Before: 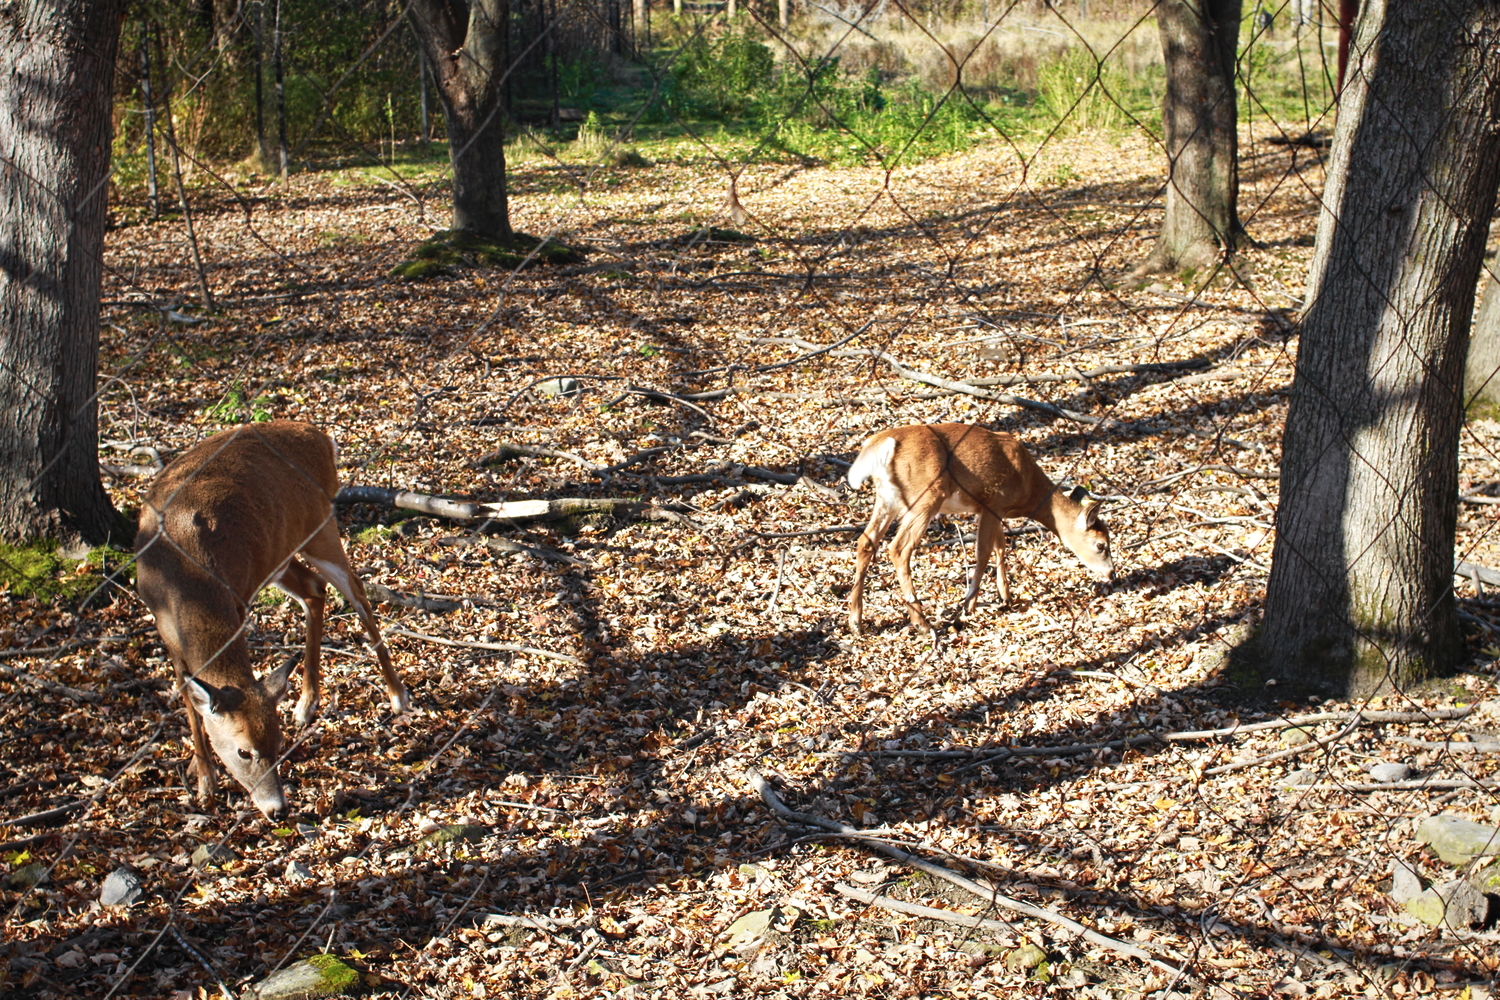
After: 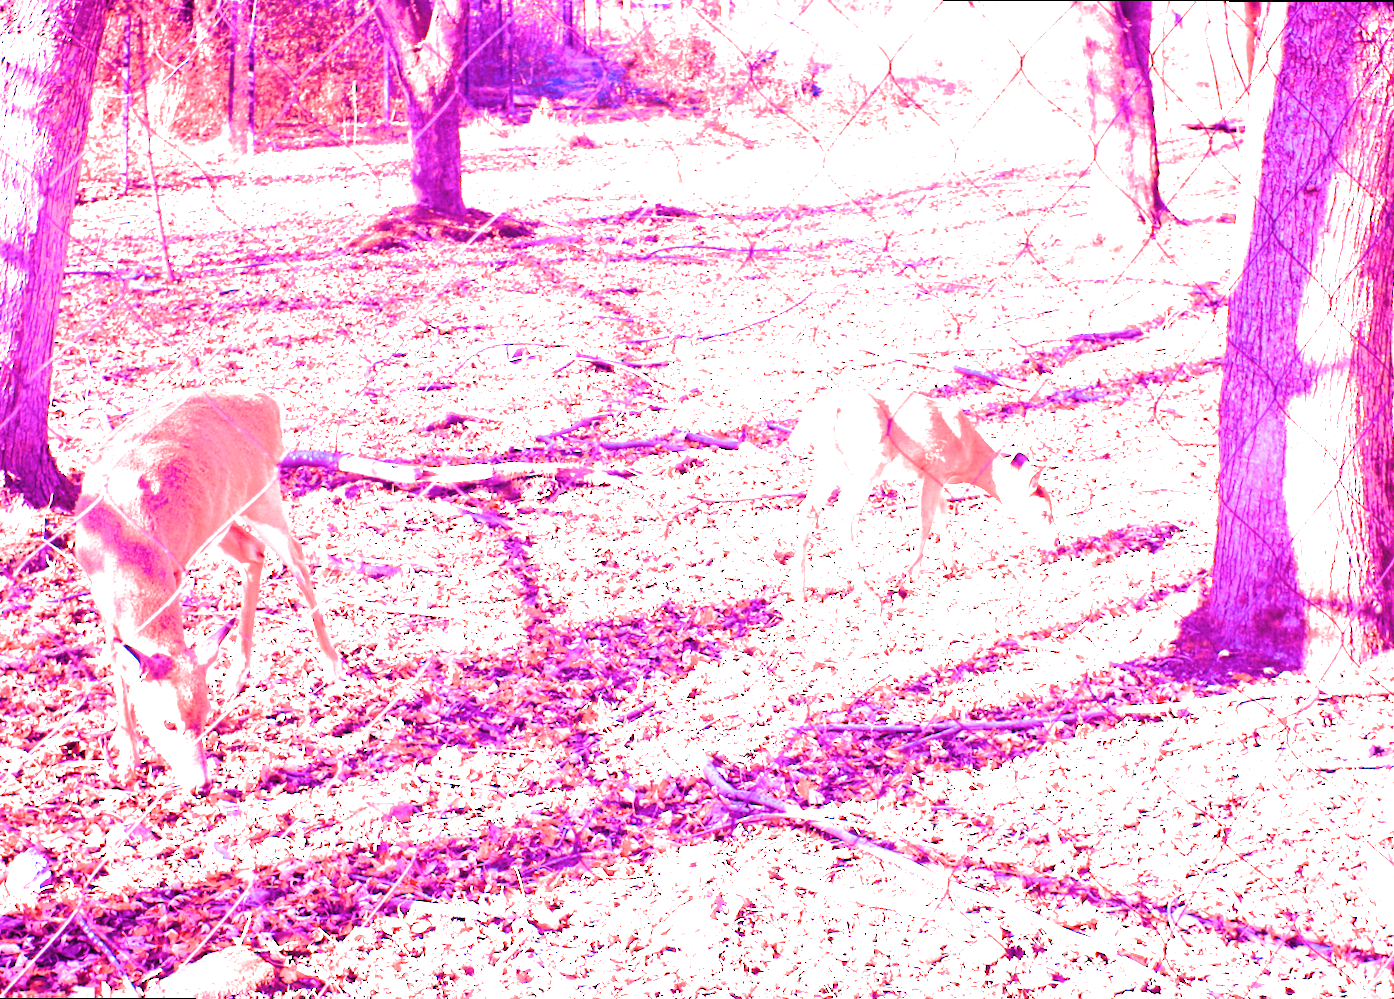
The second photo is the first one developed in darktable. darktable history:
tone equalizer: on, module defaults
white balance: red 8, blue 8
filmic rgb: black relative exposure -7.65 EV, white relative exposure 4.56 EV, hardness 3.61
rotate and perspective: rotation 0.215°, lens shift (vertical) -0.139, crop left 0.069, crop right 0.939, crop top 0.002, crop bottom 0.996
